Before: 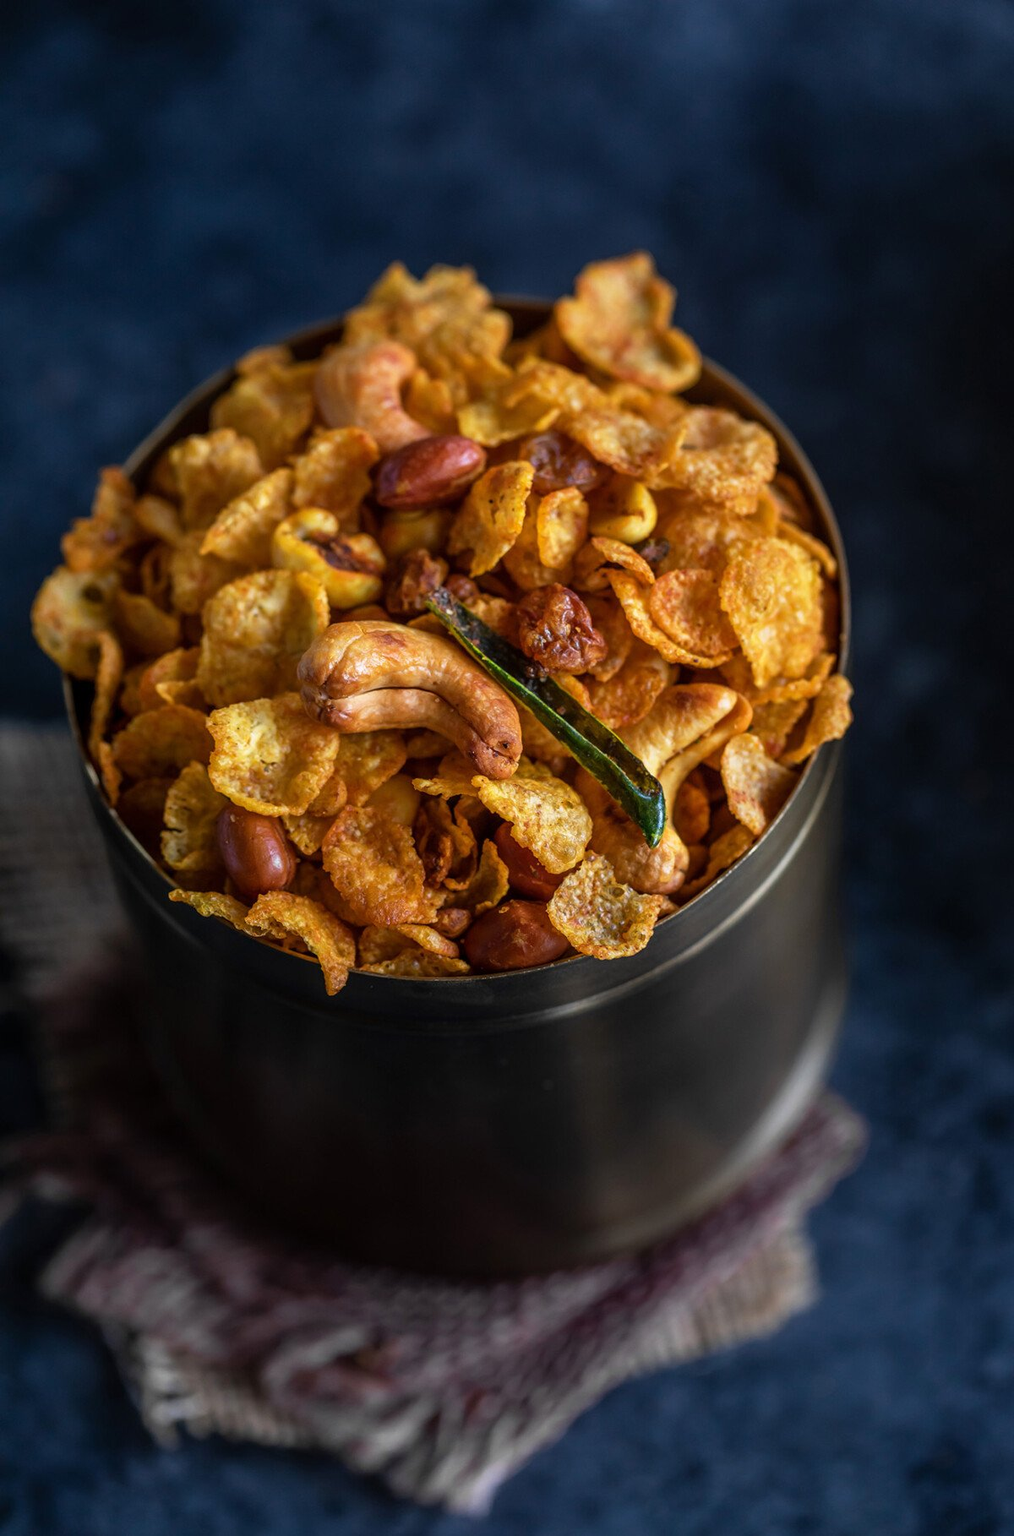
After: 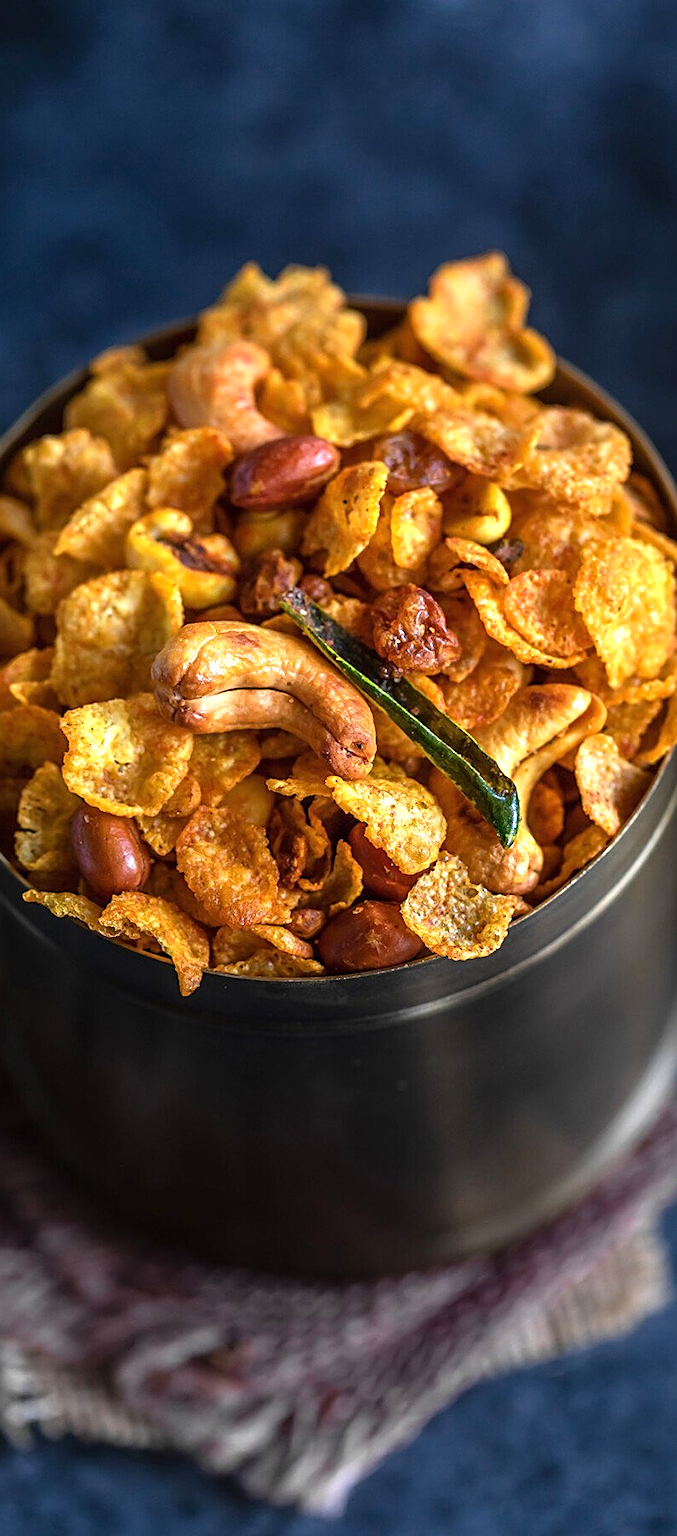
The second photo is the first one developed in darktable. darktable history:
crop and rotate: left 14.44%, right 18.789%
exposure: black level correction 0, exposure 0.704 EV, compensate exposure bias true, compensate highlight preservation false
sharpen: on, module defaults
